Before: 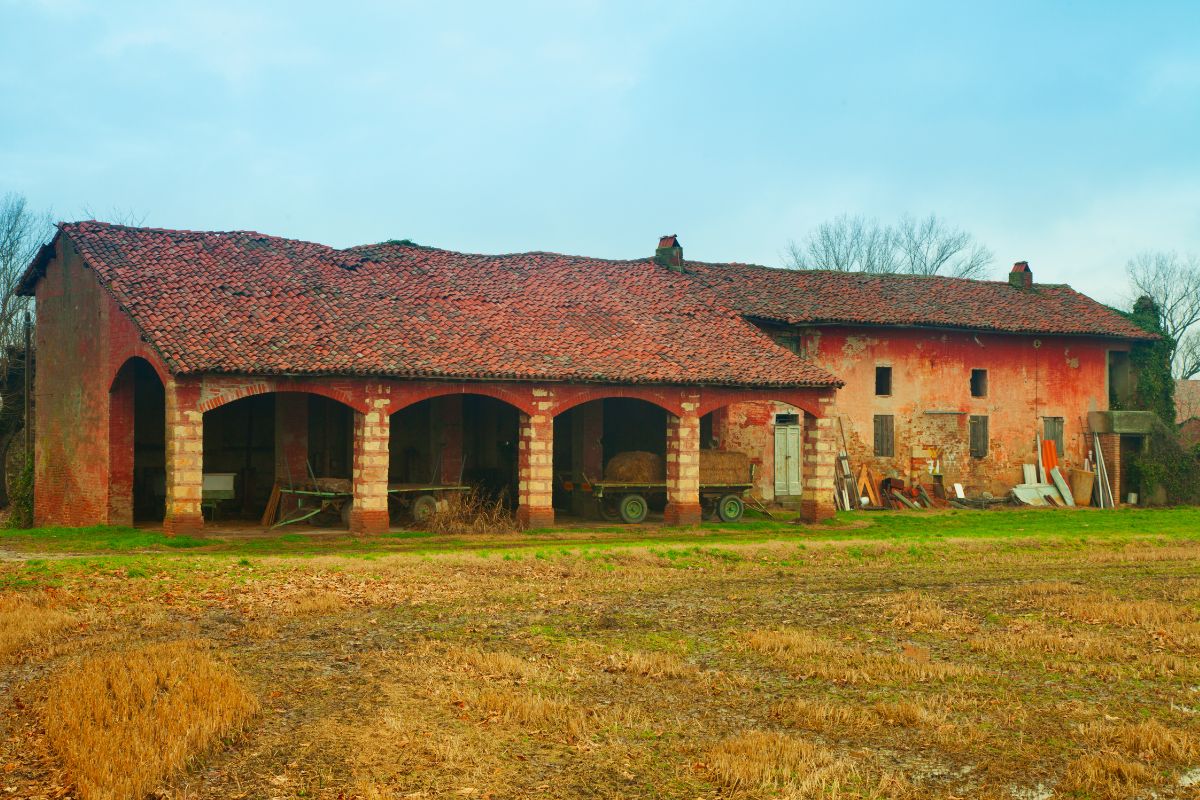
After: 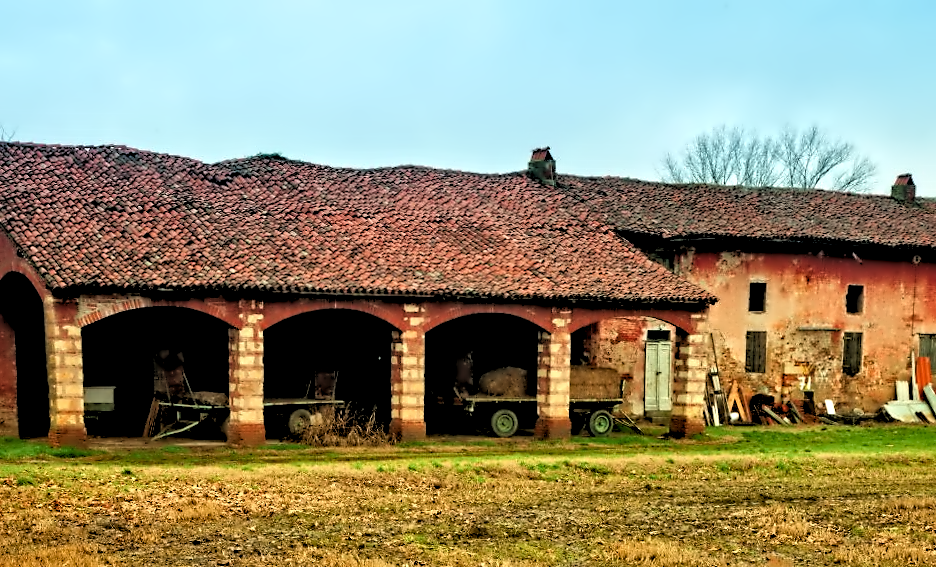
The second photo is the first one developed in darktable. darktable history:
rgb levels: levels [[0.029, 0.461, 0.922], [0, 0.5, 1], [0, 0.5, 1]]
local contrast: mode bilateral grid, contrast 20, coarseness 20, detail 150%, midtone range 0.2
rotate and perspective: rotation 0.074°, lens shift (vertical) 0.096, lens shift (horizontal) -0.041, crop left 0.043, crop right 0.952, crop top 0.024, crop bottom 0.979
contrast equalizer: octaves 7, y [[0.5, 0.542, 0.583, 0.625, 0.667, 0.708], [0.5 ×6], [0.5 ×6], [0, 0.033, 0.067, 0.1, 0.133, 0.167], [0, 0.05, 0.1, 0.15, 0.2, 0.25]]
crop: left 7.856%, top 11.836%, right 10.12%, bottom 15.387%
